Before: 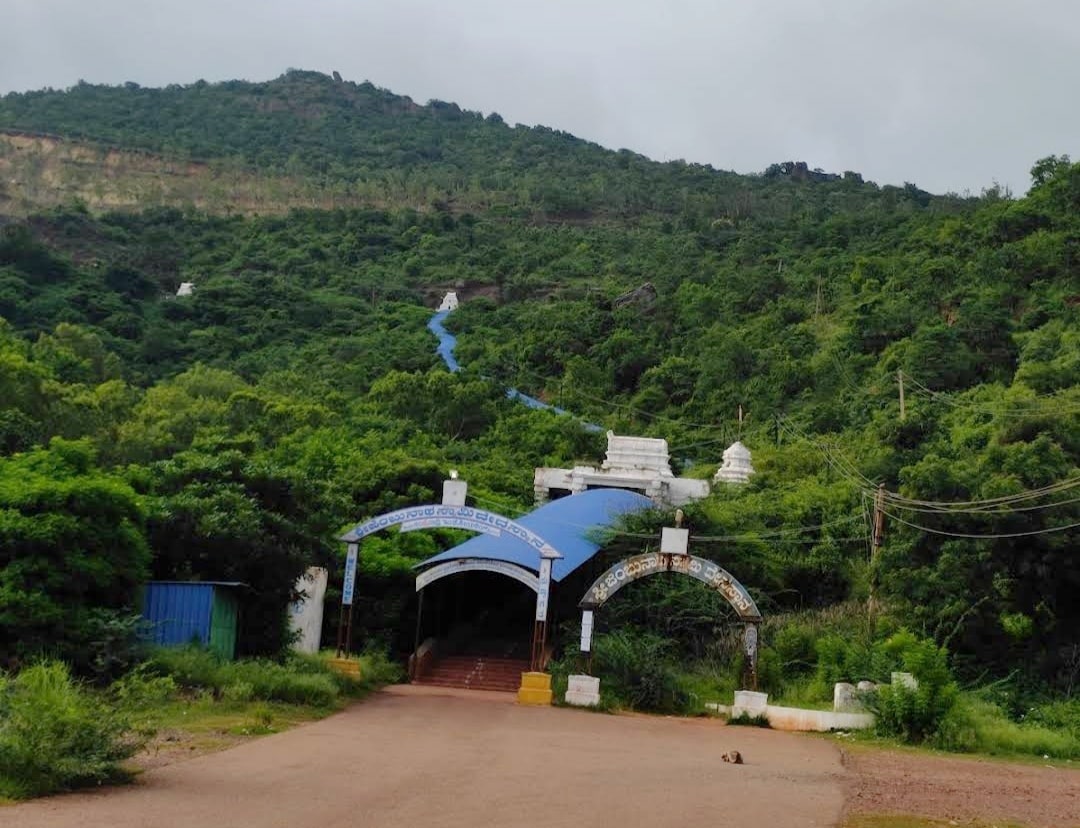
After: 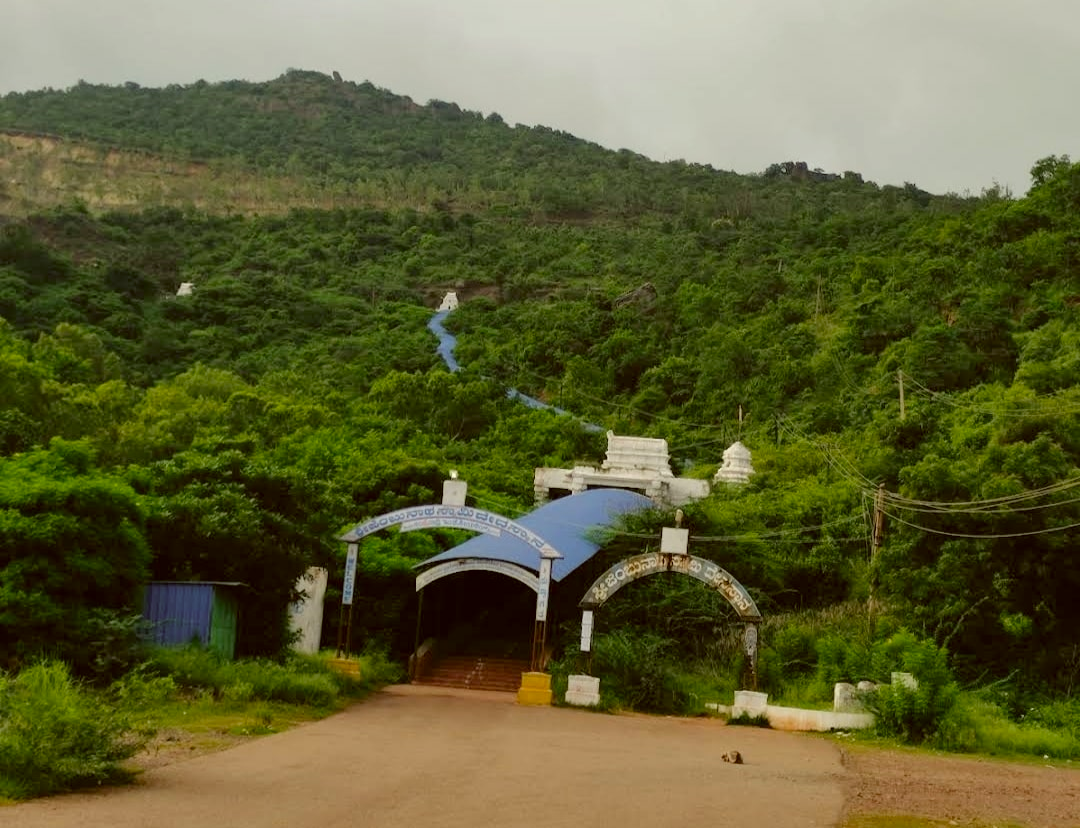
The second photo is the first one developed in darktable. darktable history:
color correction: highlights a* -1.21, highlights b* 10.4, shadows a* 0.678, shadows b* 18.93
